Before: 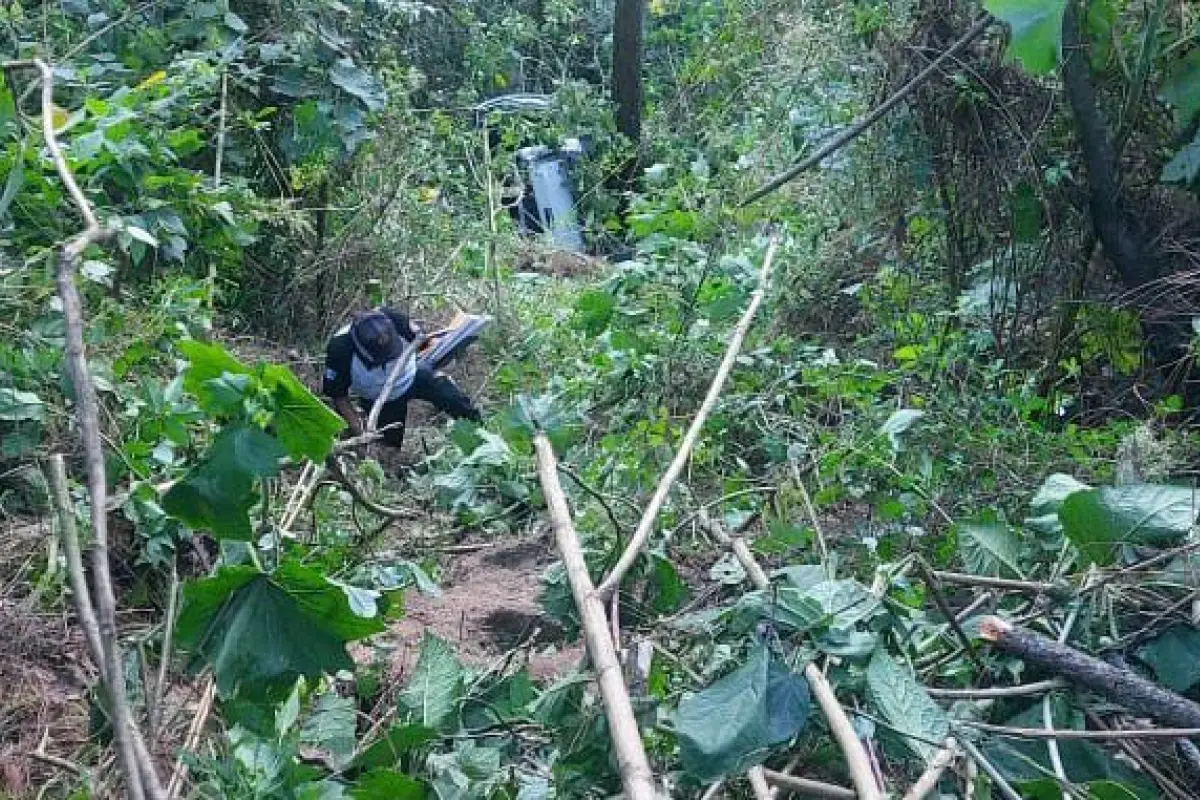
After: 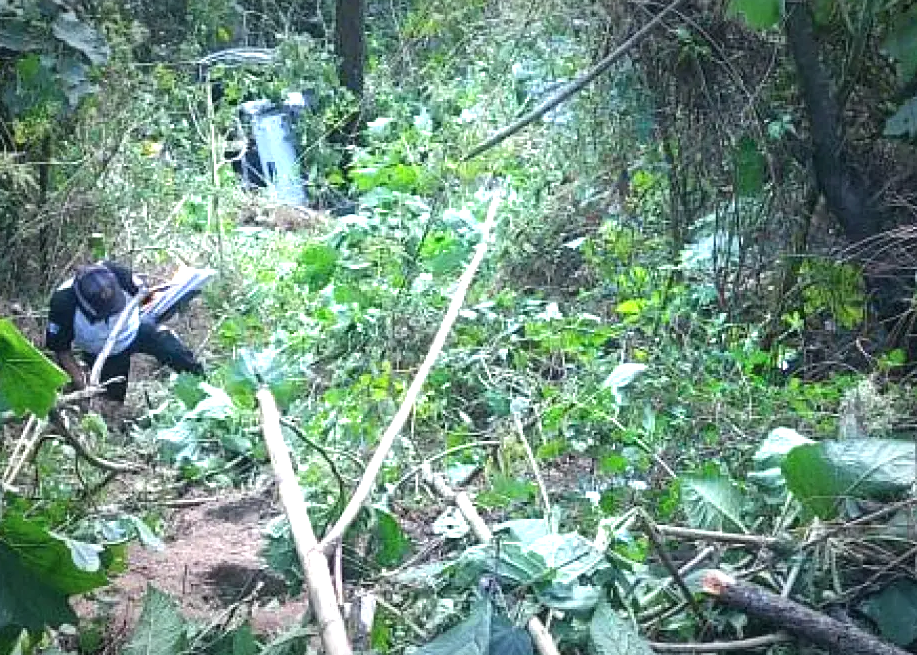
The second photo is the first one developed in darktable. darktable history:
vignetting: fall-off start 70.97%, brightness -0.584, saturation -0.118, width/height ratio 1.333
exposure: black level correction 0, exposure 1.1 EV, compensate highlight preservation false
crop: left 23.095%, top 5.827%, bottom 11.854%
